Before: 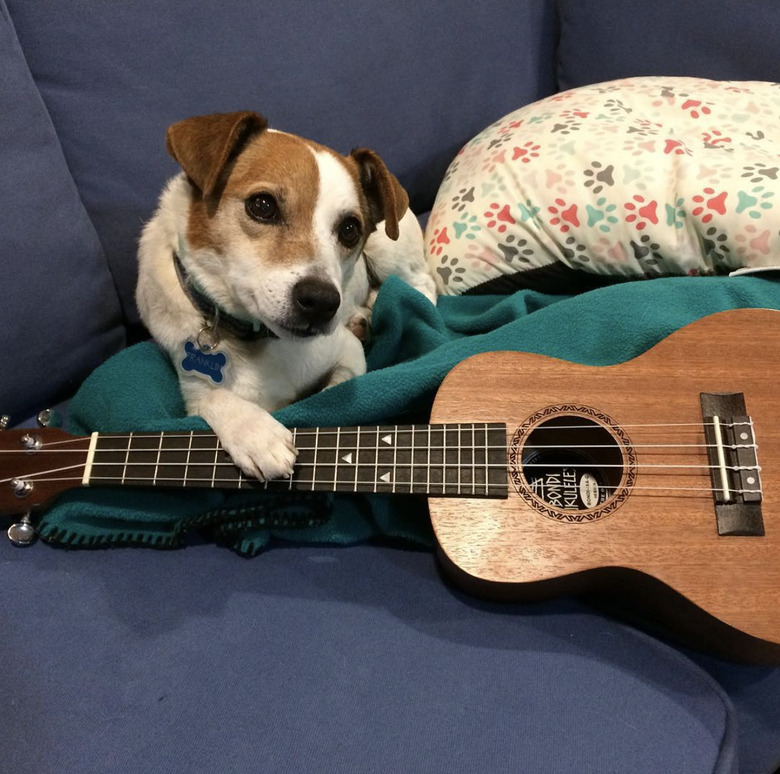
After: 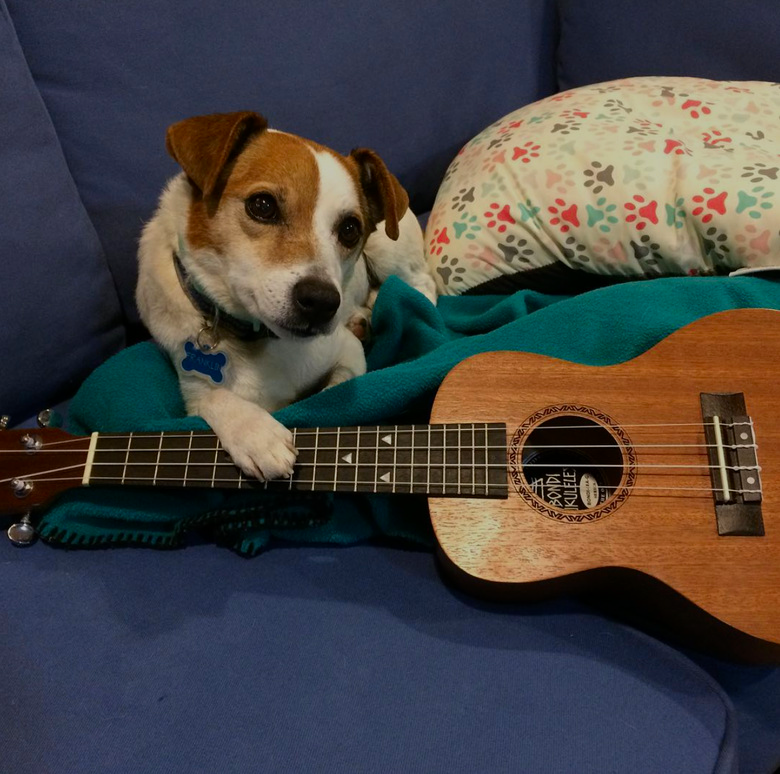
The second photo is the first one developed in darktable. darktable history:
contrast brightness saturation: saturation 0.491
exposure: black level correction 0, exposure -0.853 EV, compensate highlight preservation false
